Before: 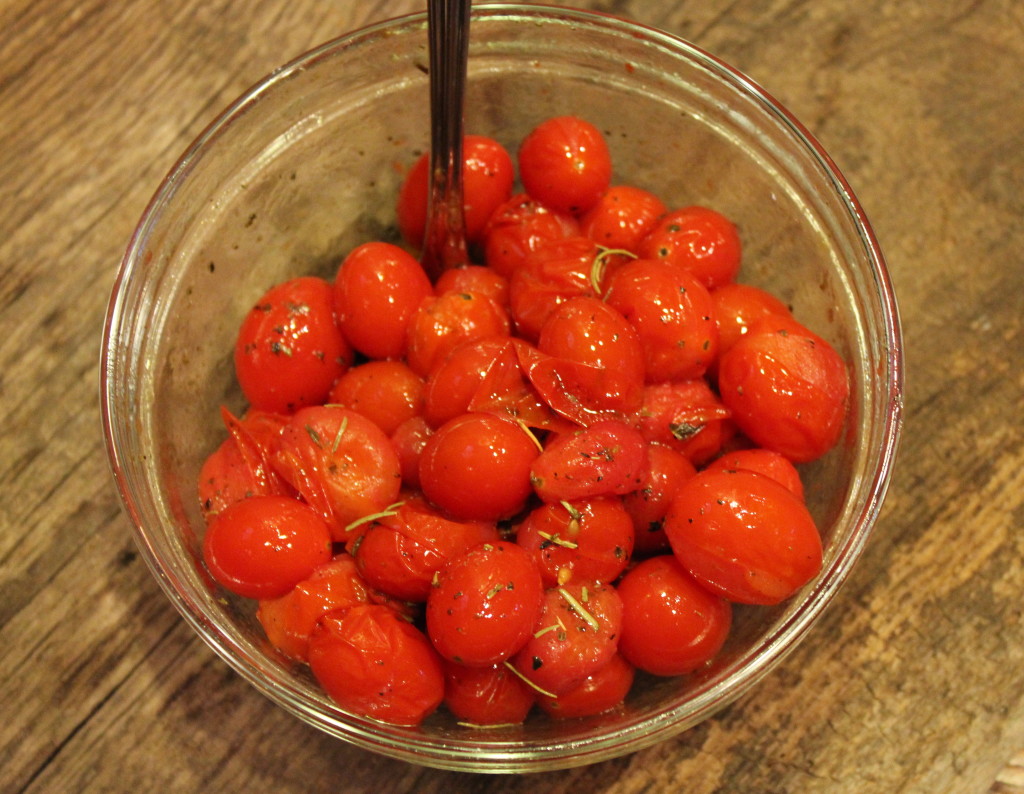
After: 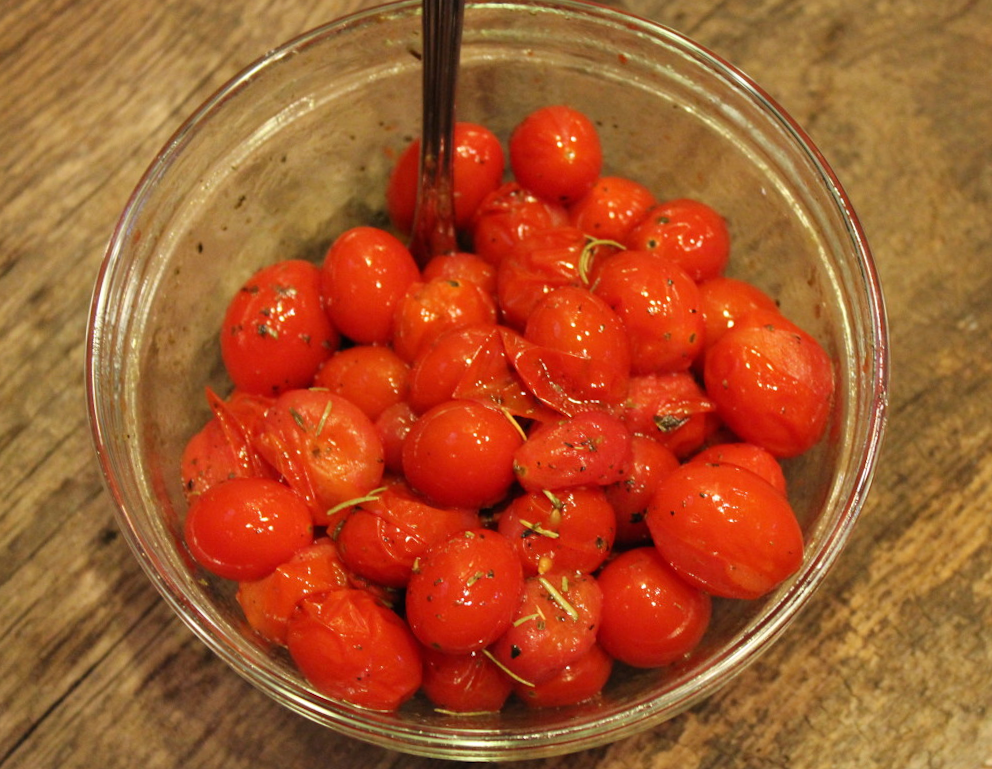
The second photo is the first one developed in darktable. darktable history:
crop and rotate: angle -1.41°
